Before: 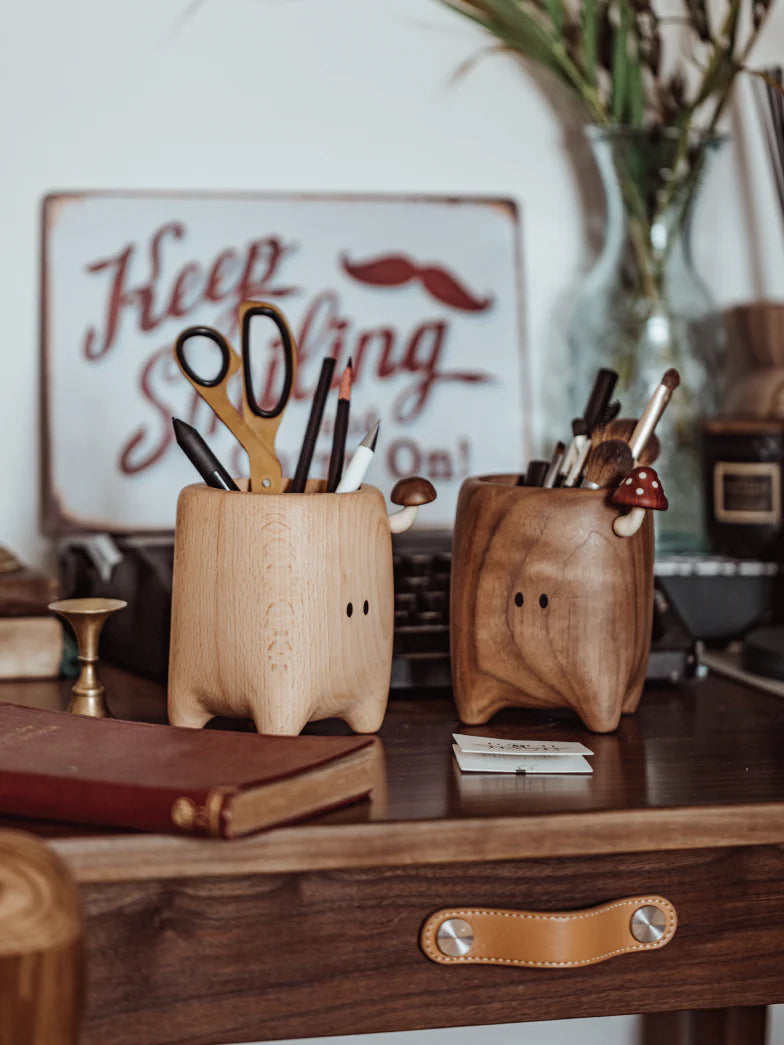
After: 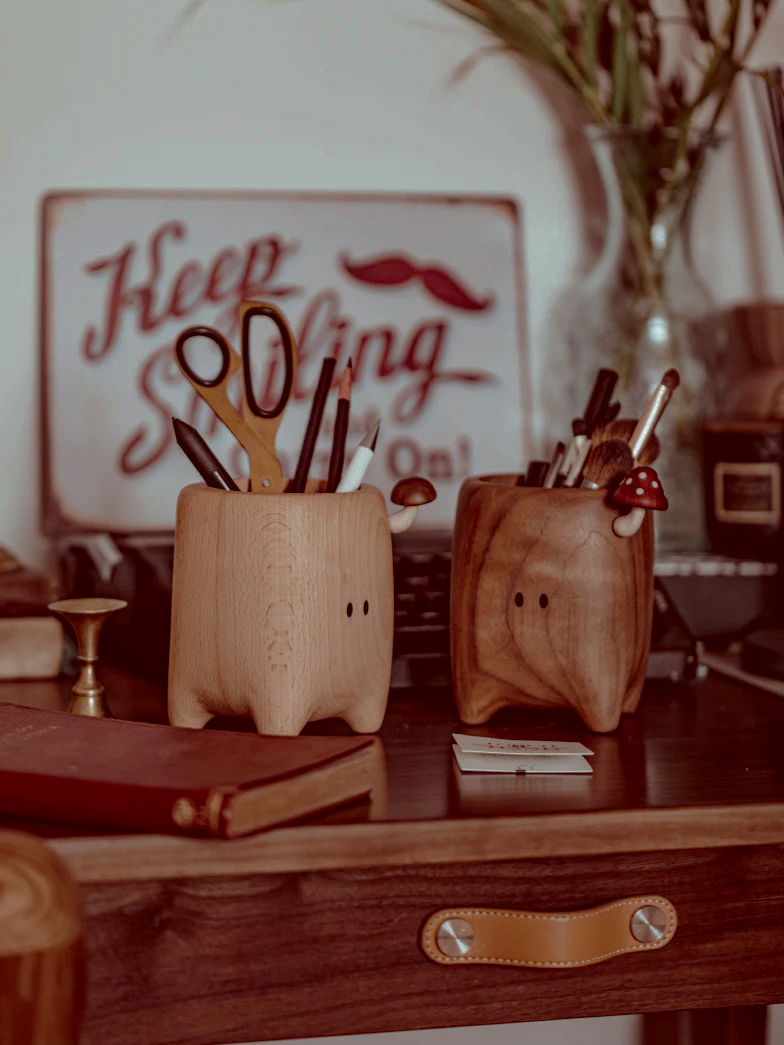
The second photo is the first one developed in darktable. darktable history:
base curve: curves: ch0 [(0, 0) (0.826, 0.587) (1, 1)], preserve colors none
color correction: highlights a* -7.17, highlights b* -0.187, shadows a* 20.38, shadows b* 11.42
